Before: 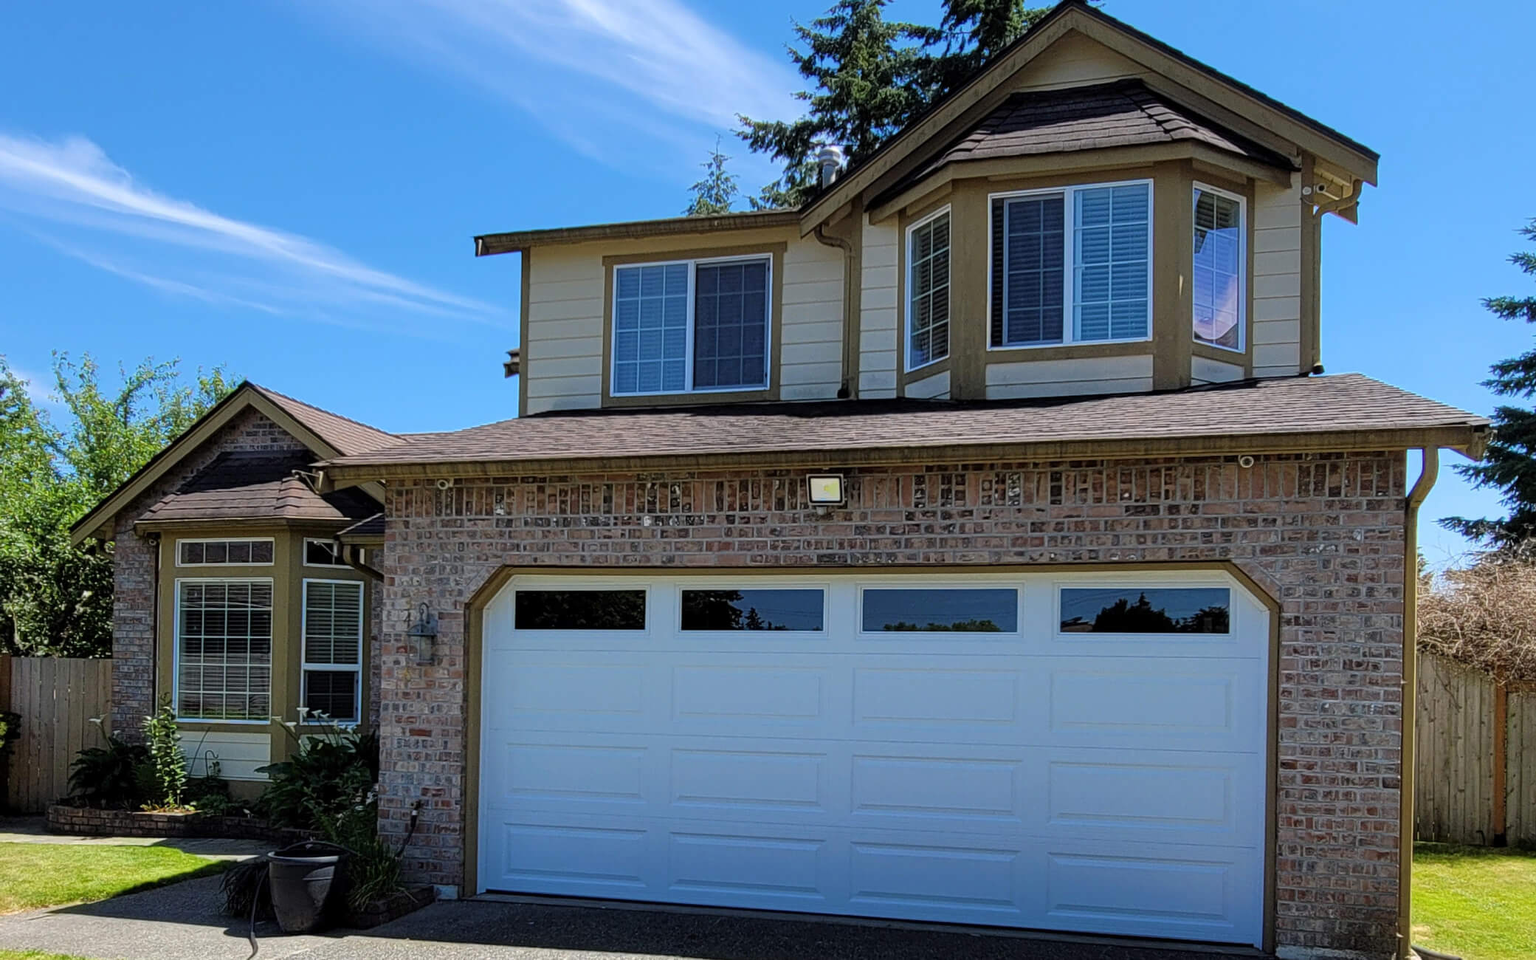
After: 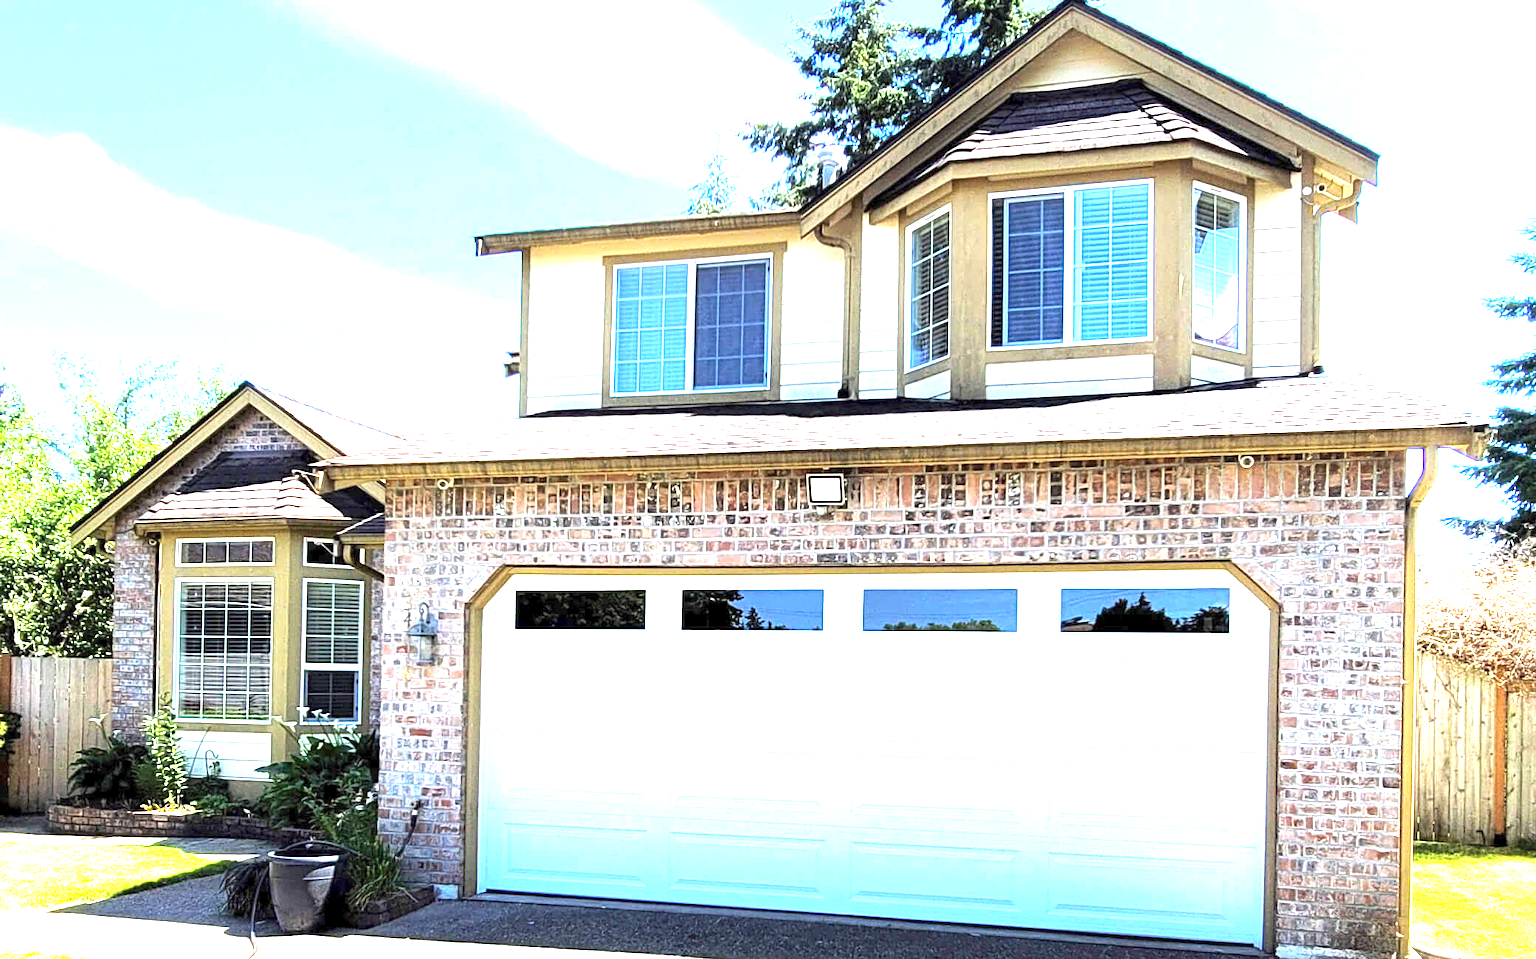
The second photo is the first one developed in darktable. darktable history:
exposure: exposure 3.026 EV, compensate exposure bias true, compensate highlight preservation false
